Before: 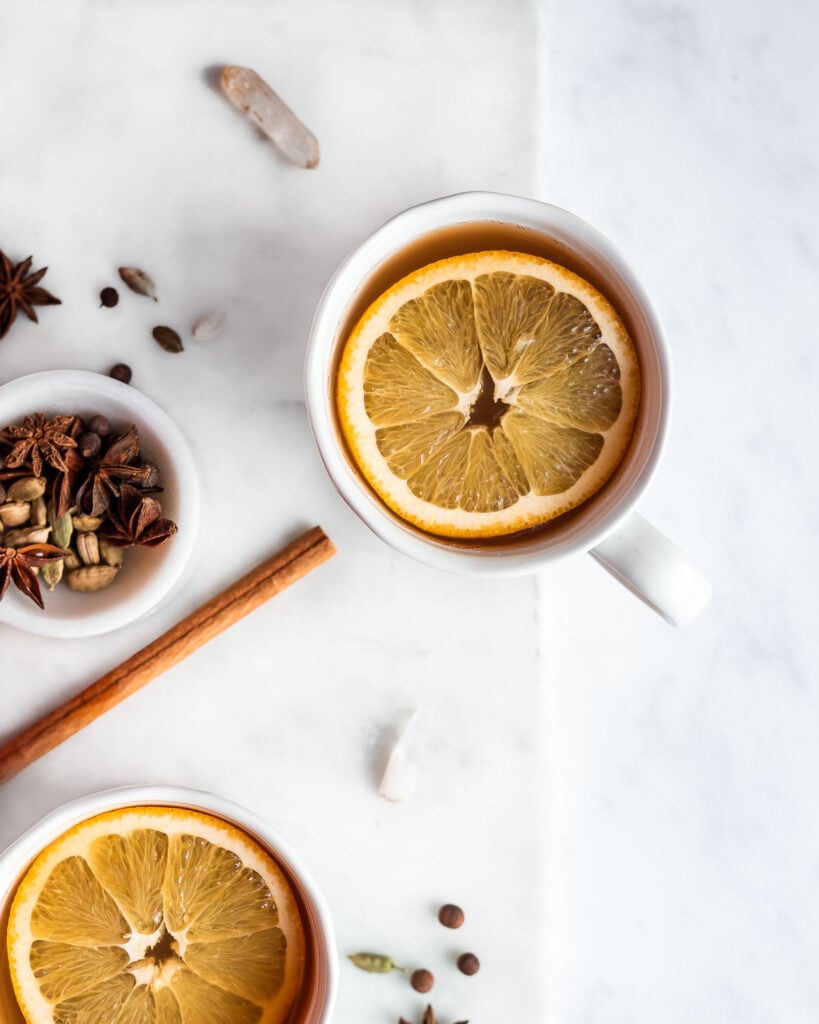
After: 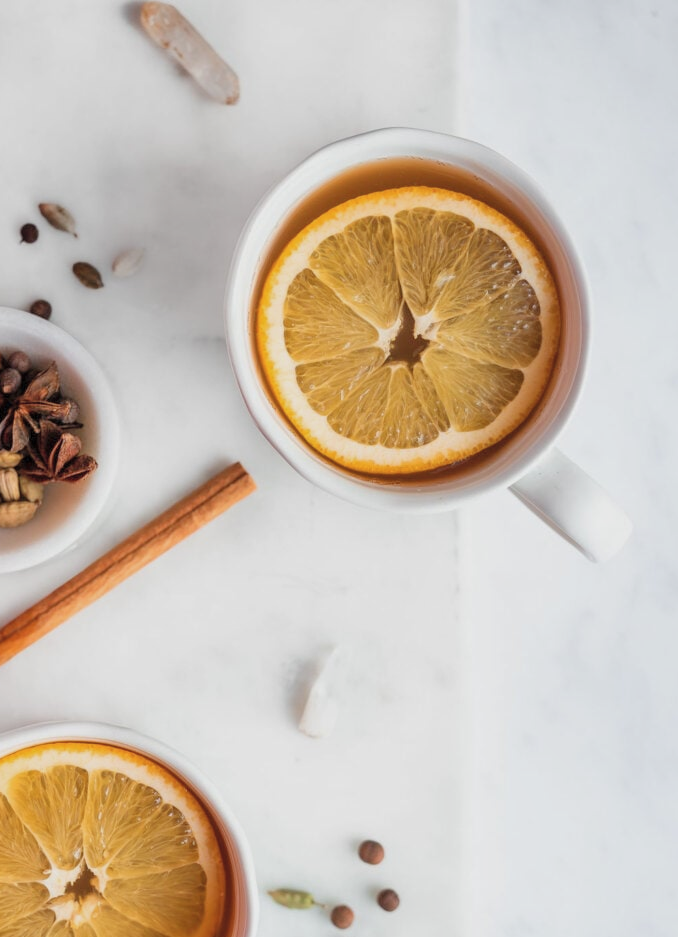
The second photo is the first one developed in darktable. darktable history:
contrast brightness saturation: brightness 0.13
tone equalizer: -8 EV 0.25 EV, -7 EV 0.417 EV, -6 EV 0.417 EV, -5 EV 0.25 EV, -3 EV -0.25 EV, -2 EV -0.417 EV, -1 EV -0.417 EV, +0 EV -0.25 EV, edges refinement/feathering 500, mask exposure compensation -1.57 EV, preserve details guided filter
crop: left 9.807%, top 6.259%, right 7.334%, bottom 2.177%
